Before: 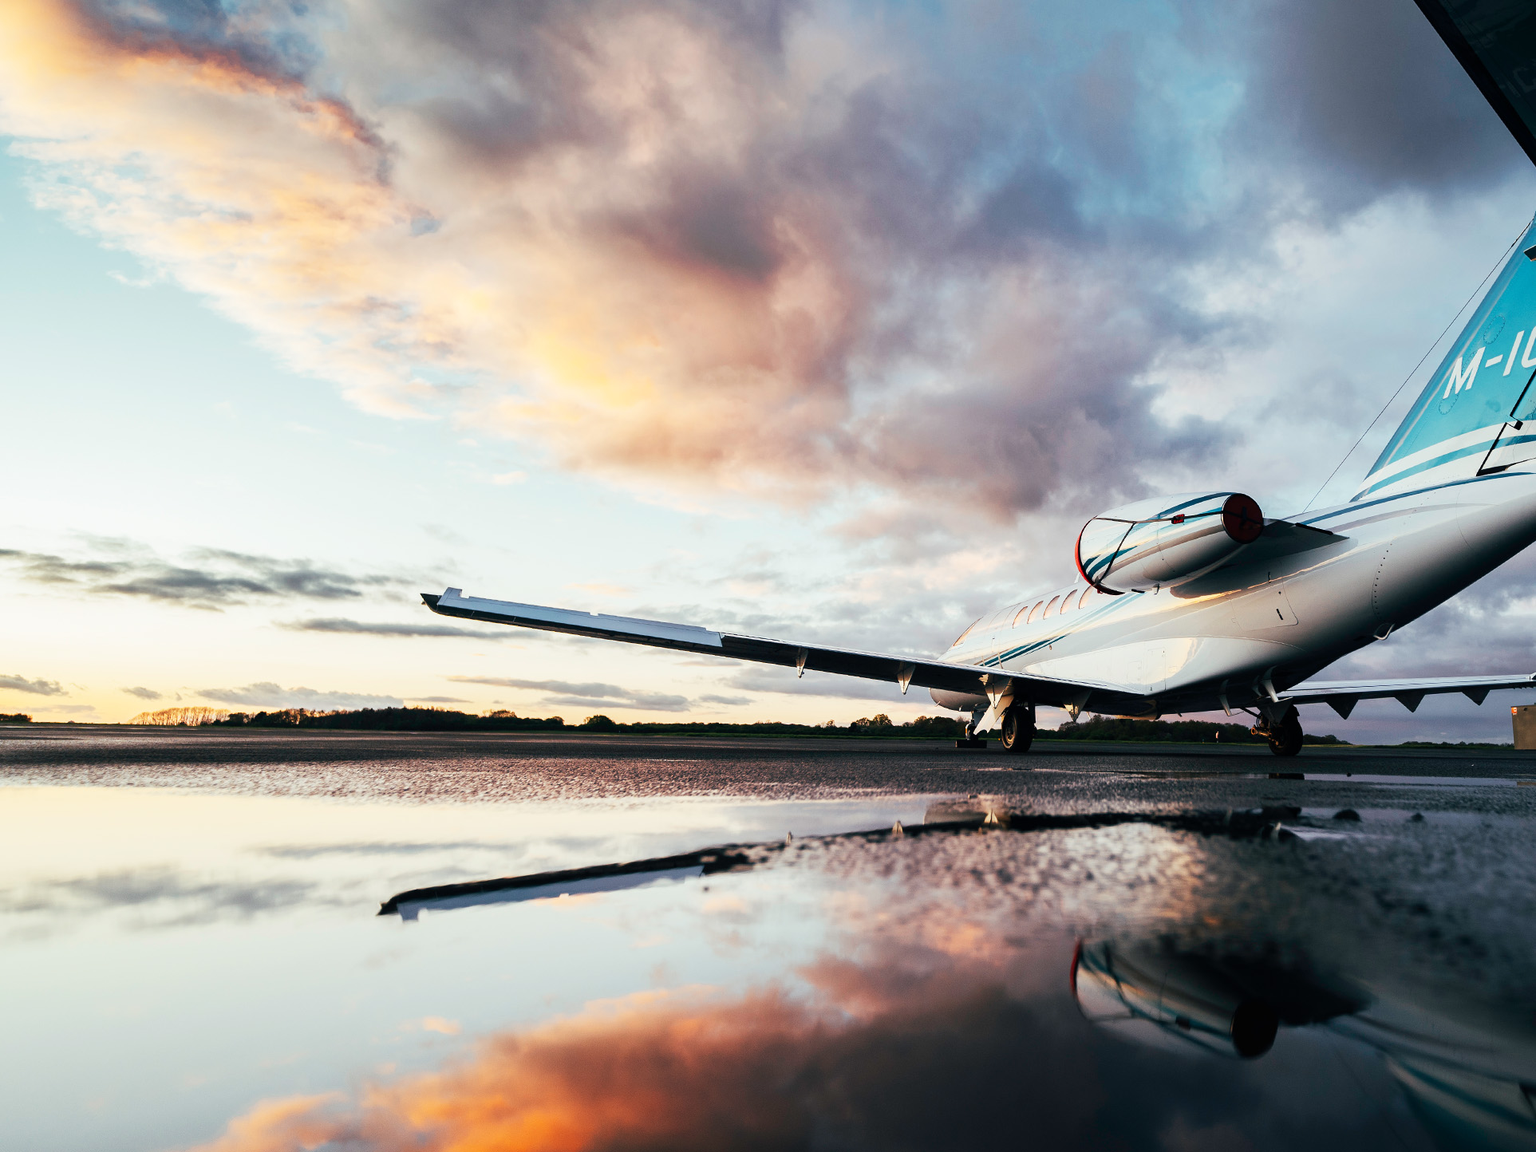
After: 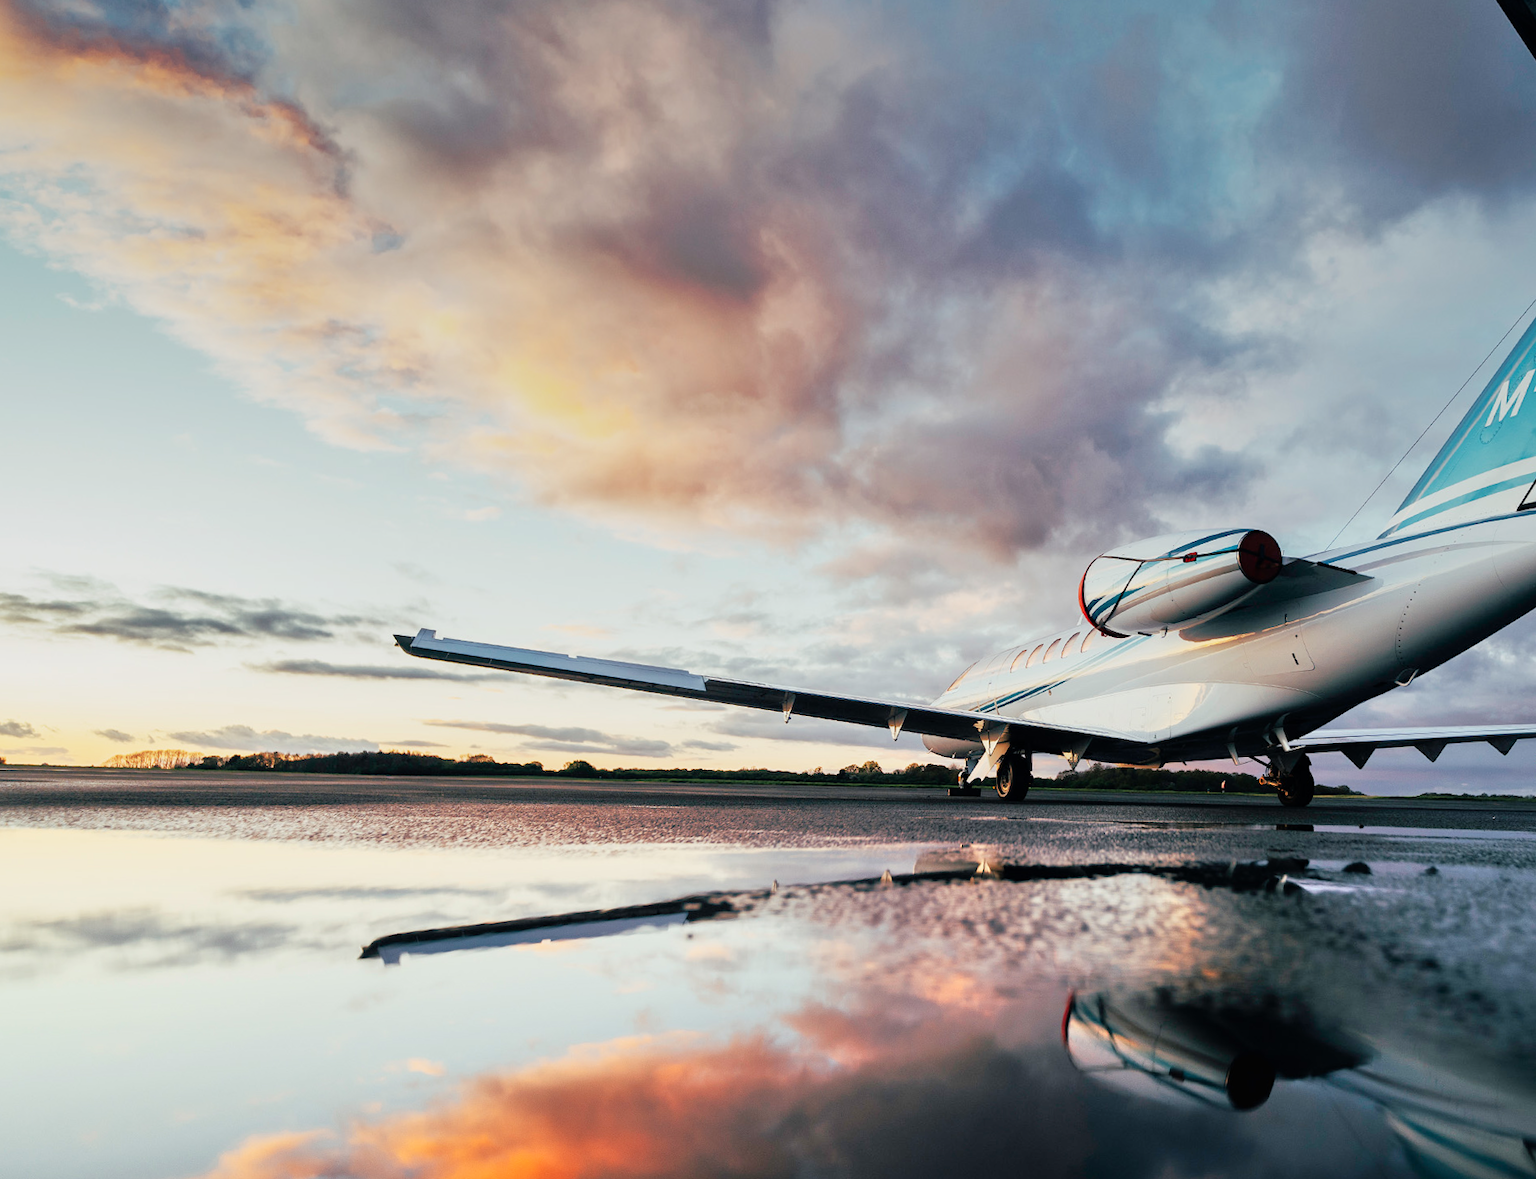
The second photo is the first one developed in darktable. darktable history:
tone equalizer: -7 EV 0.15 EV, -6 EV 0.6 EV, -5 EV 1.15 EV, -4 EV 1.33 EV, -3 EV 1.15 EV, -2 EV 0.6 EV, -1 EV 0.15 EV, mask exposure compensation -0.5 EV
graduated density: on, module defaults
rotate and perspective: rotation 0.074°, lens shift (vertical) 0.096, lens shift (horizontal) -0.041, crop left 0.043, crop right 0.952, crop top 0.024, crop bottom 0.979
